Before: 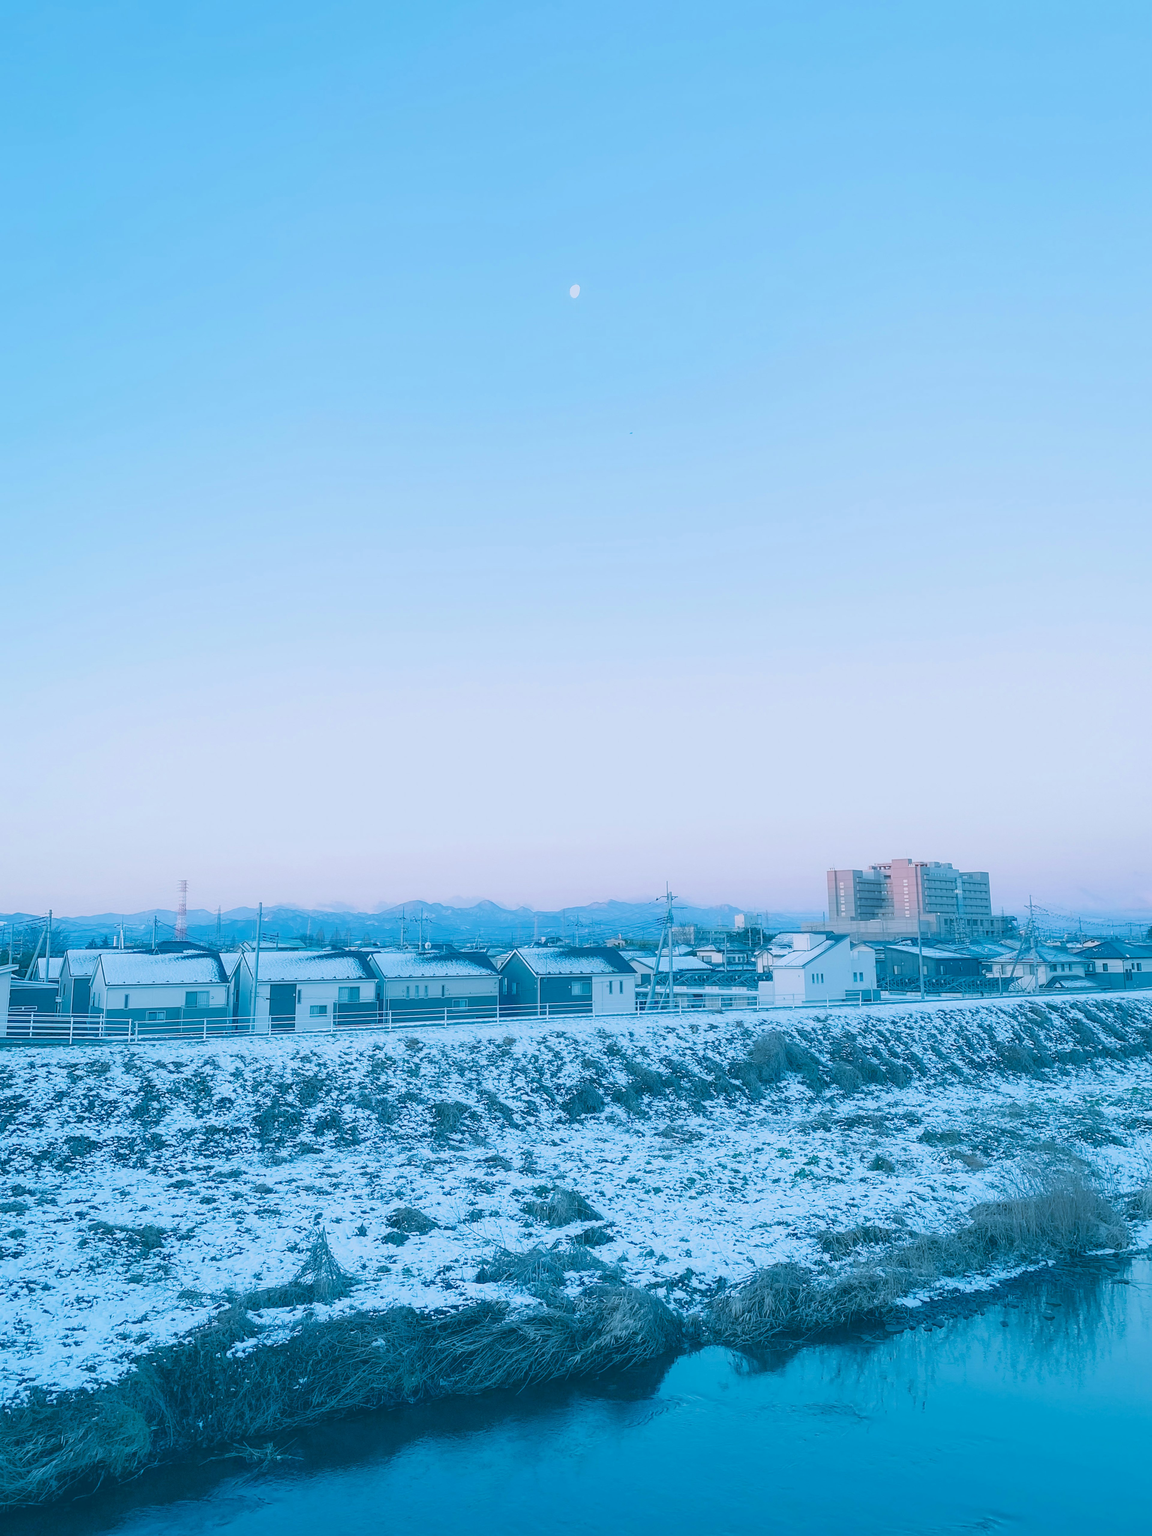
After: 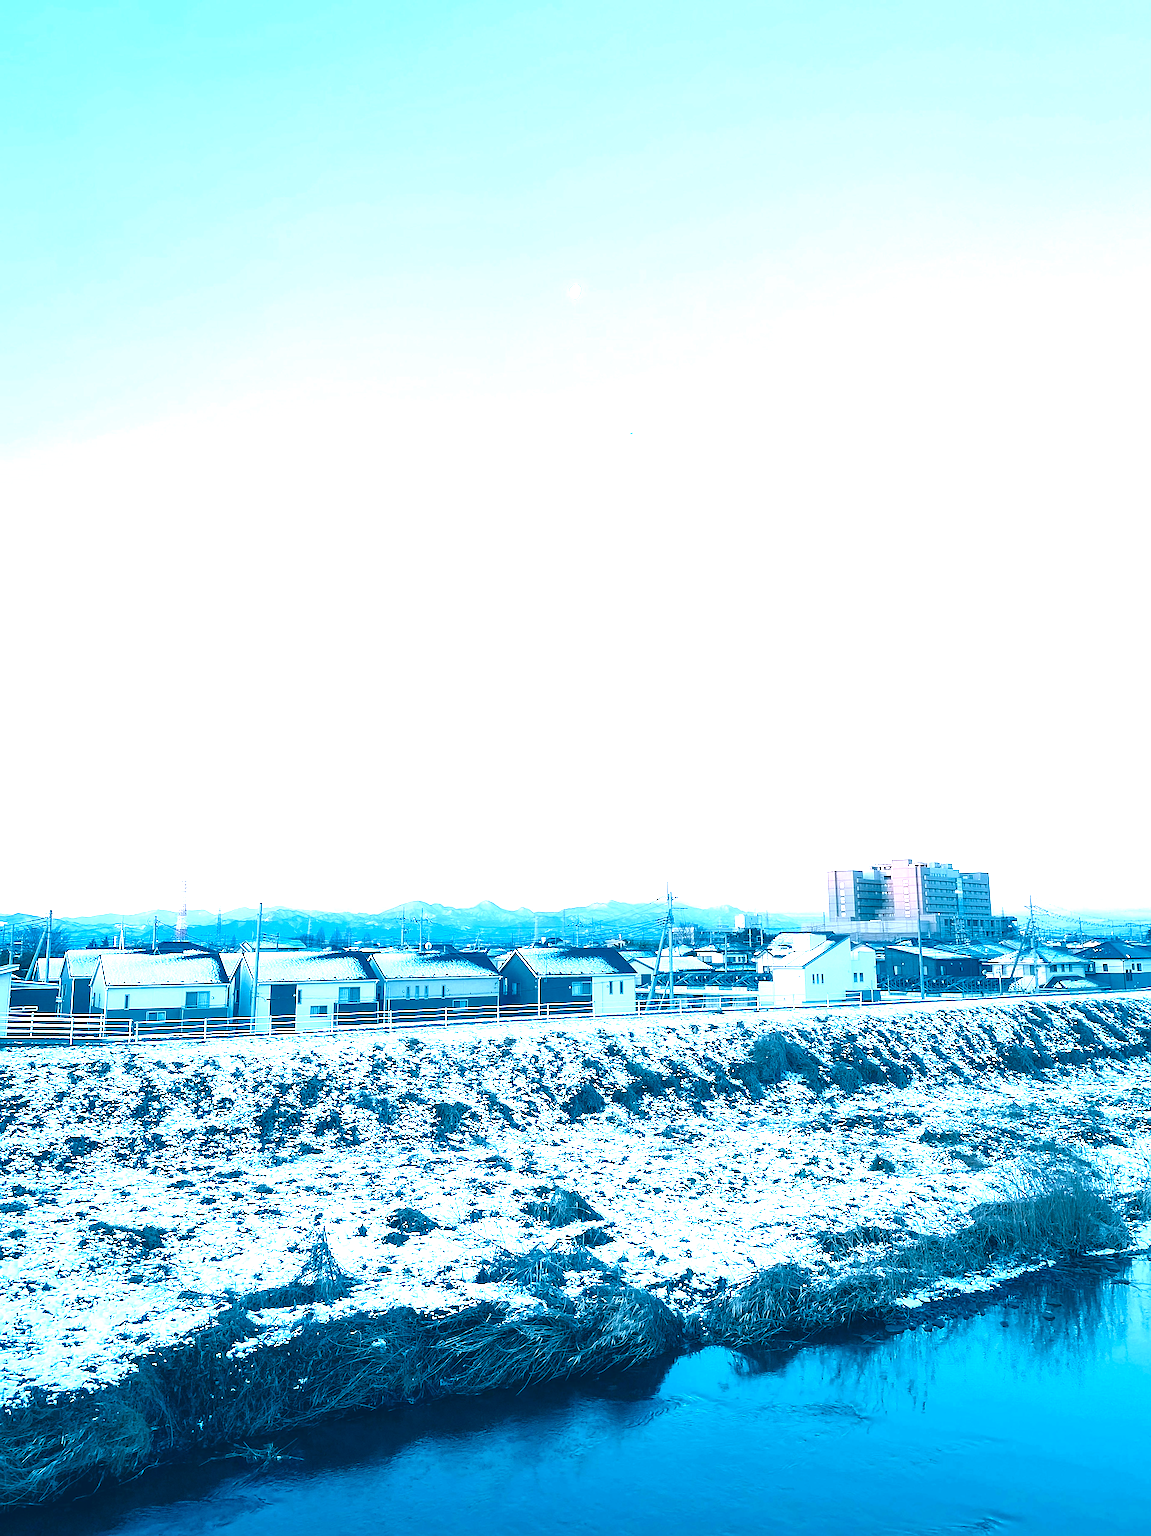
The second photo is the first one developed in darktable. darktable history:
sharpen: radius 1.399, amount 1.242, threshold 0.755
exposure: black level correction 0, exposure 1.28 EV, compensate highlight preservation false
contrast brightness saturation: brightness -0.516
